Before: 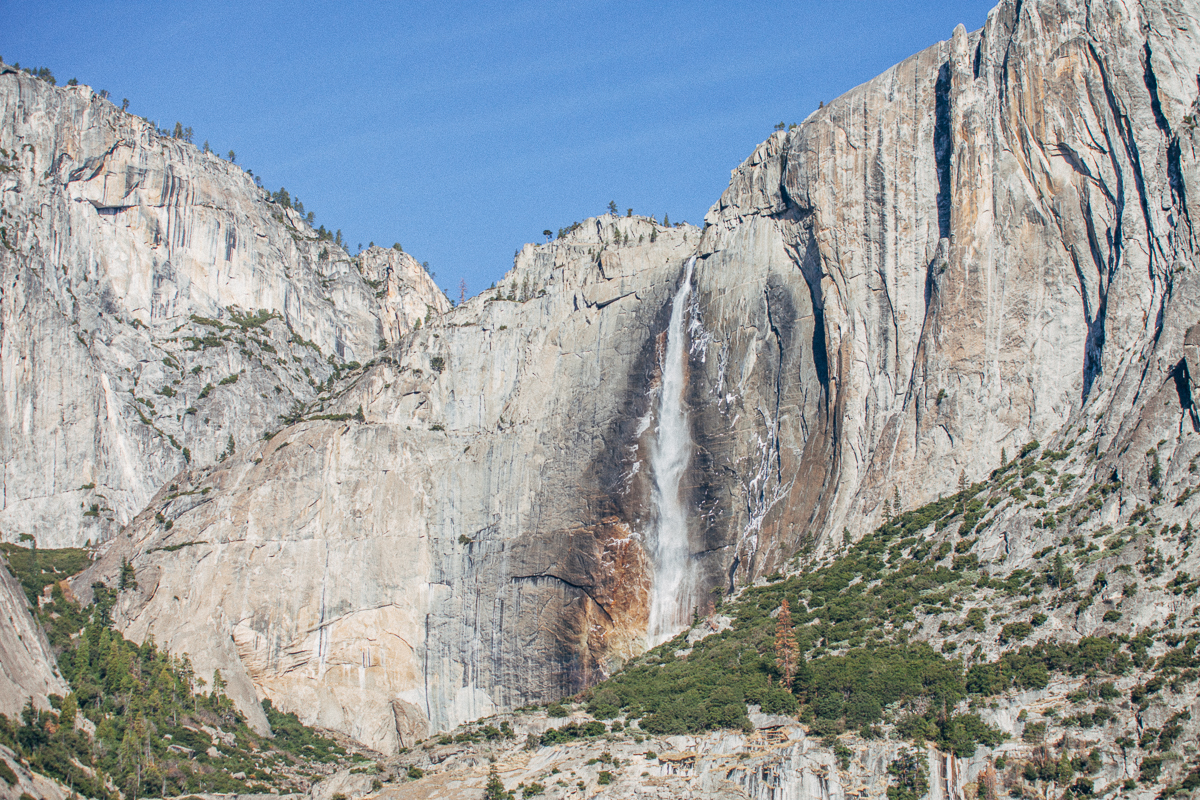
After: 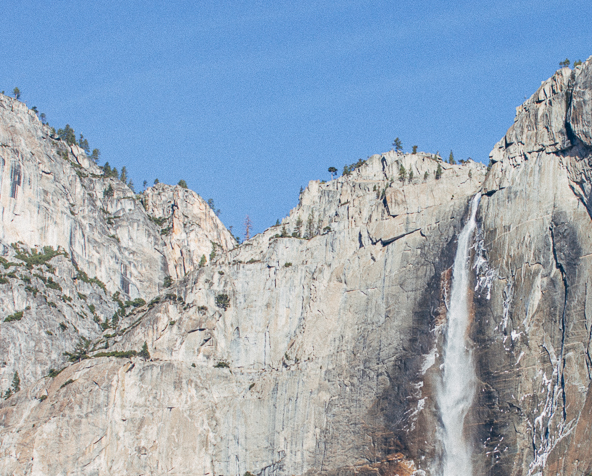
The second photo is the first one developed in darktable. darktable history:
crop: left 17.939%, top 7.923%, right 32.718%, bottom 32.472%
